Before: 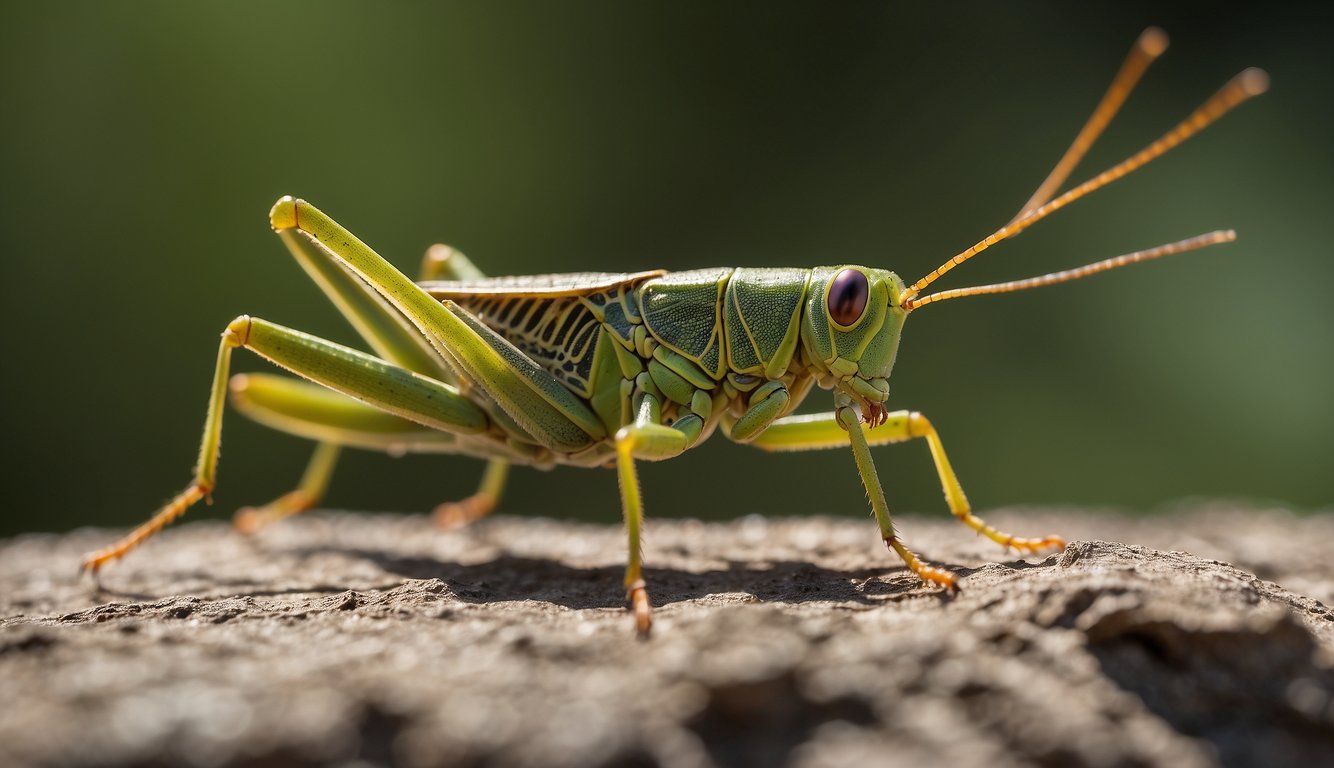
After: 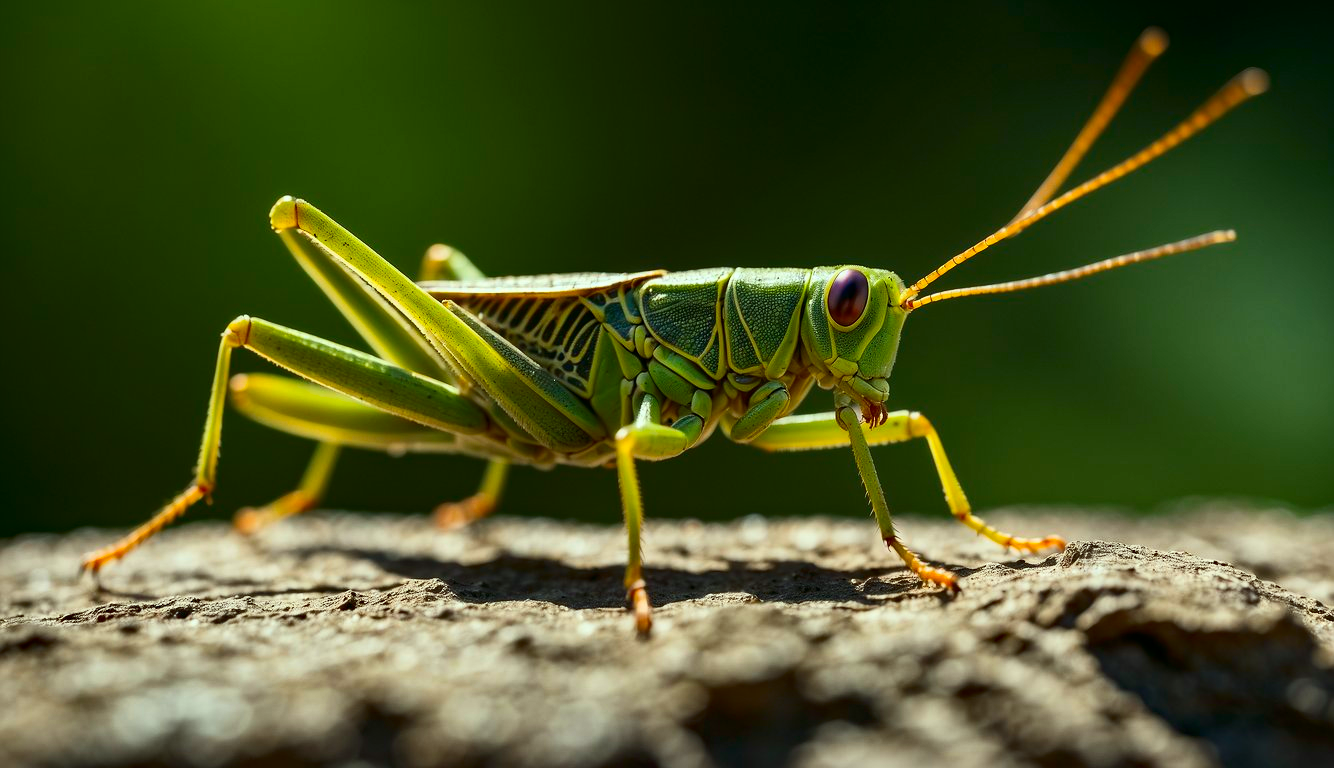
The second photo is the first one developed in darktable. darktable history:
haze removal: compatibility mode true, adaptive false
contrast brightness saturation: contrast 0.217
color correction: highlights a* -7.42, highlights b* 1.38, shadows a* -2.88, saturation 1.43
